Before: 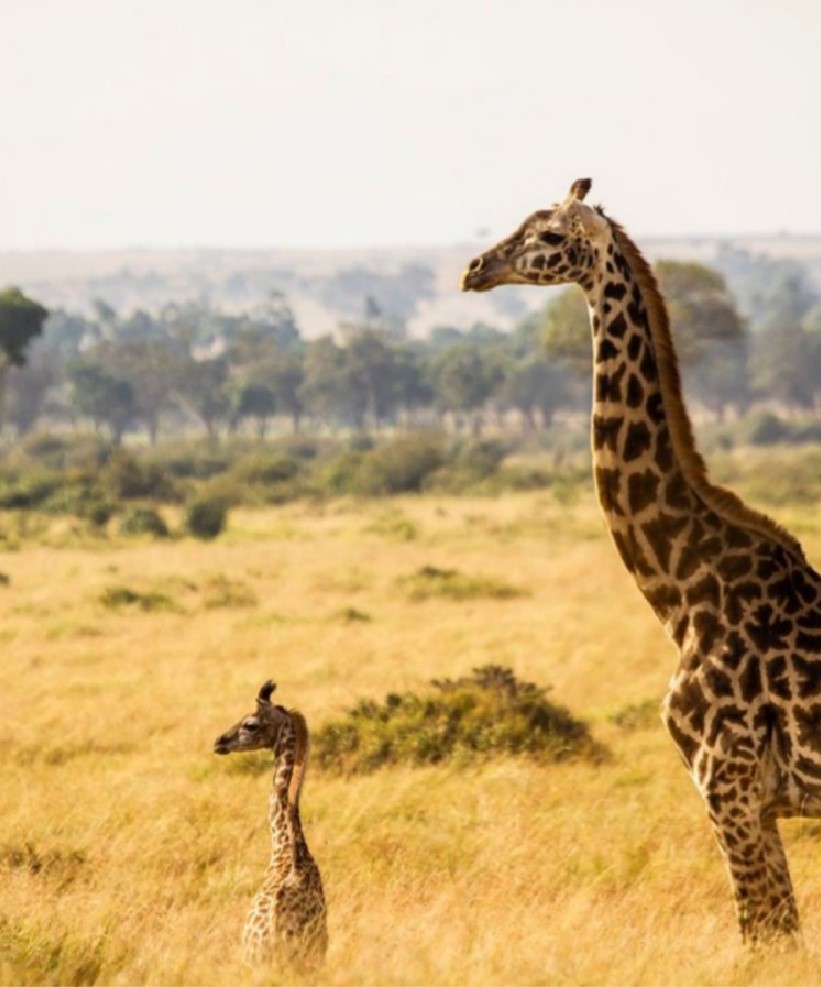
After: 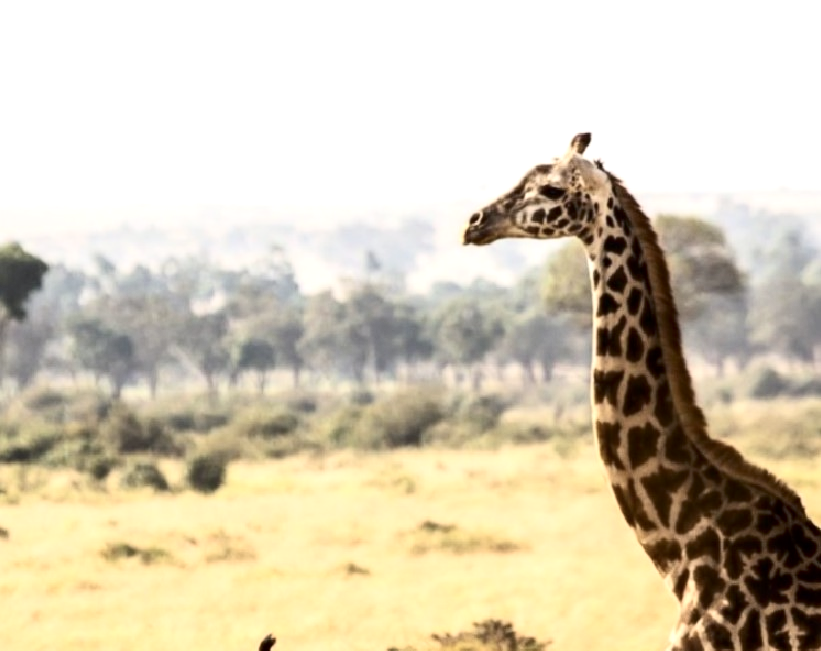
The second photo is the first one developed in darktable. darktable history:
exposure: black level correction 0.001, exposure 0.499 EV, compensate highlight preservation false
contrast brightness saturation: contrast 0.251, saturation -0.307
crop and rotate: top 4.753%, bottom 29.213%
